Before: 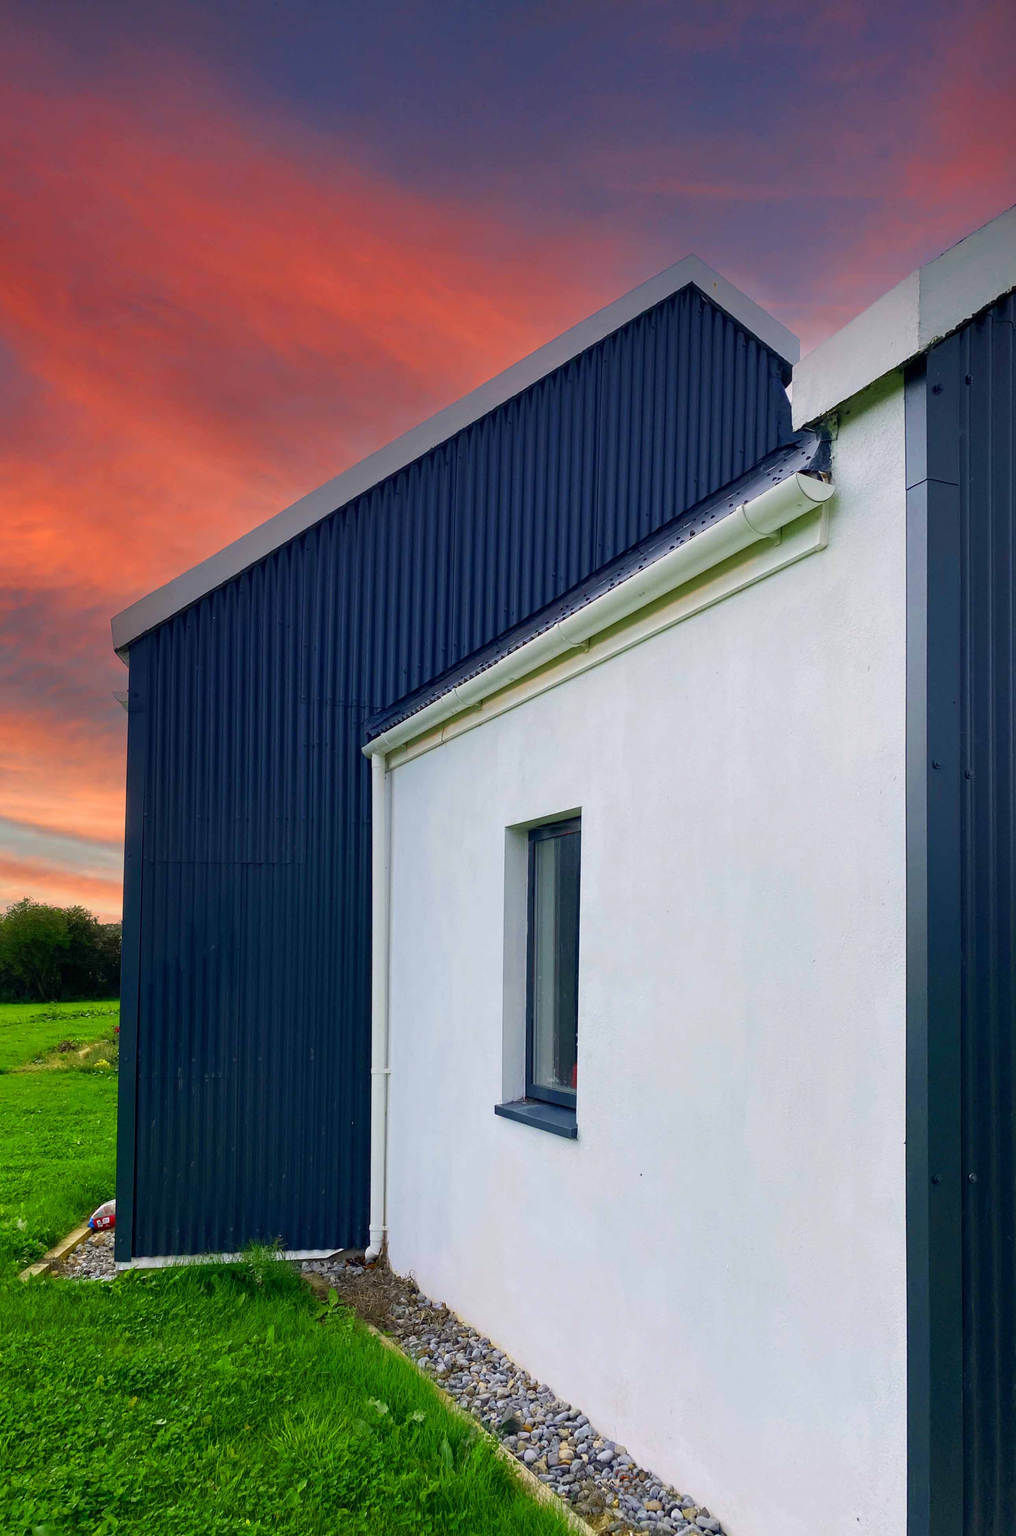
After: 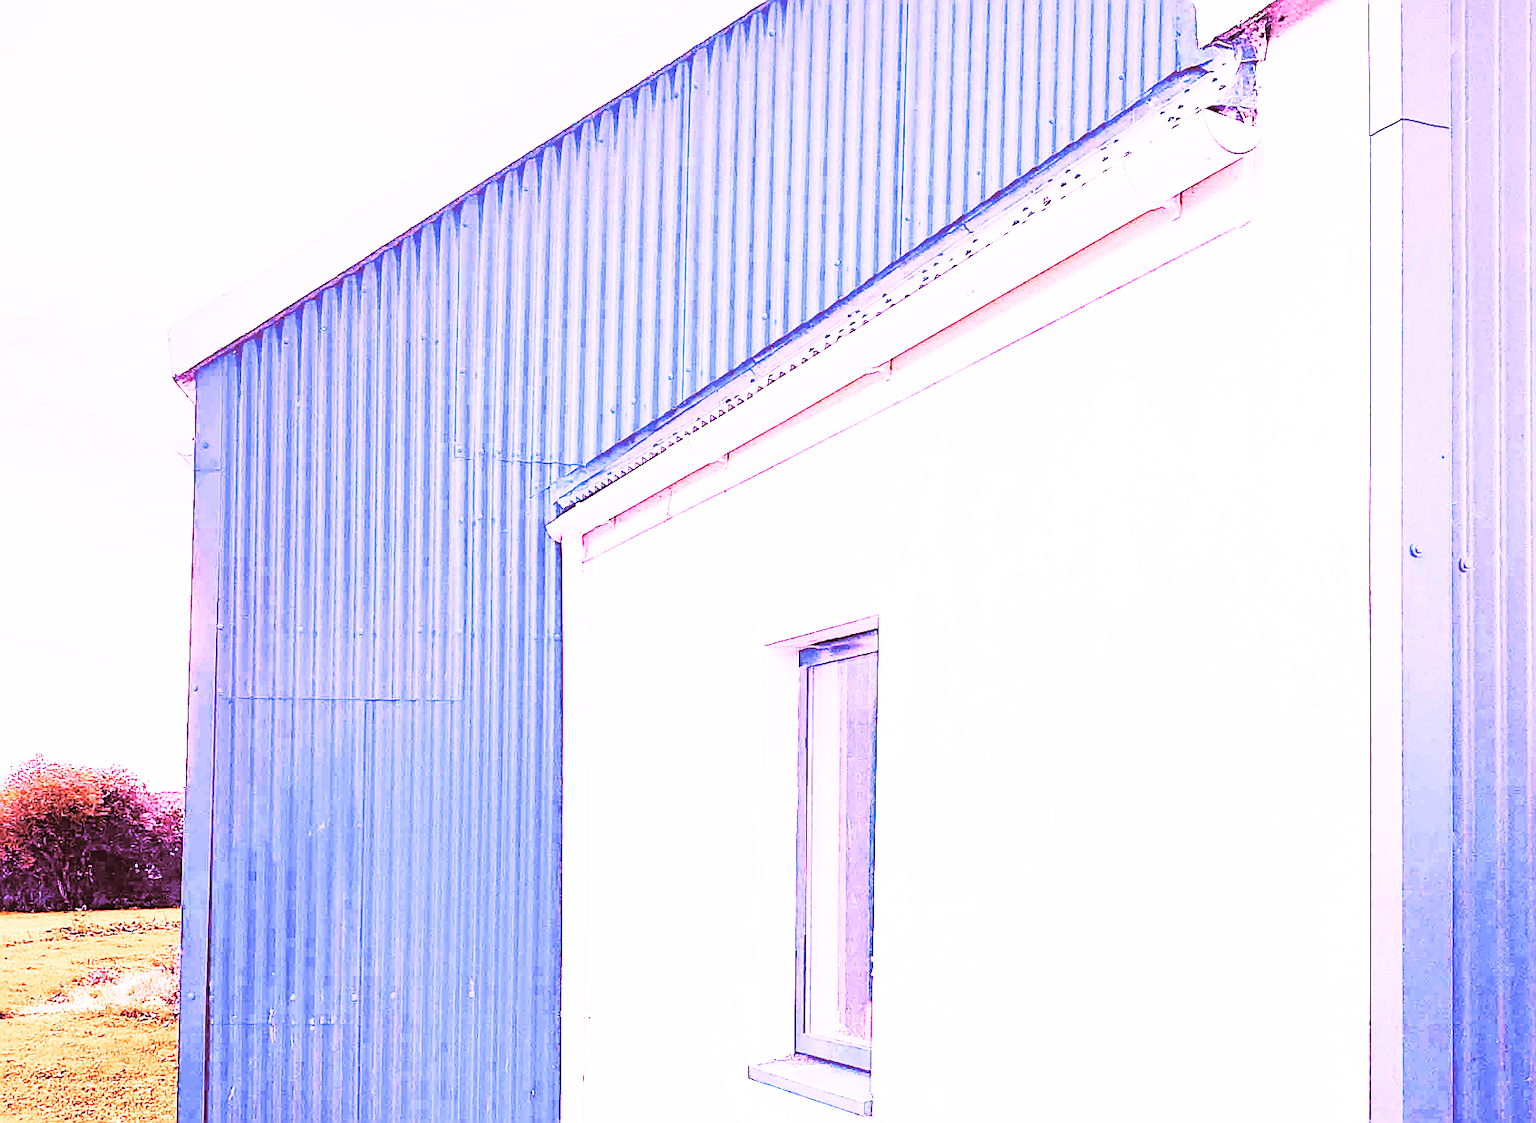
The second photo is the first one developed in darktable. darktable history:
sigmoid: contrast 1.7, skew -0.1, preserve hue 0%, red attenuation 0.1, red rotation 0.035, green attenuation 0.1, green rotation -0.017, blue attenuation 0.15, blue rotation -0.052, base primaries Rec2020
split-toning: highlights › hue 187.2°, highlights › saturation 0.83, balance -68.05, compress 56.43%
white balance: red 8, blue 8
exposure: black level correction -0.028, compensate highlight preservation false
crop and rotate: top 26.056%, bottom 25.543%
sharpen: radius 1.4, amount 1.25, threshold 0.7
